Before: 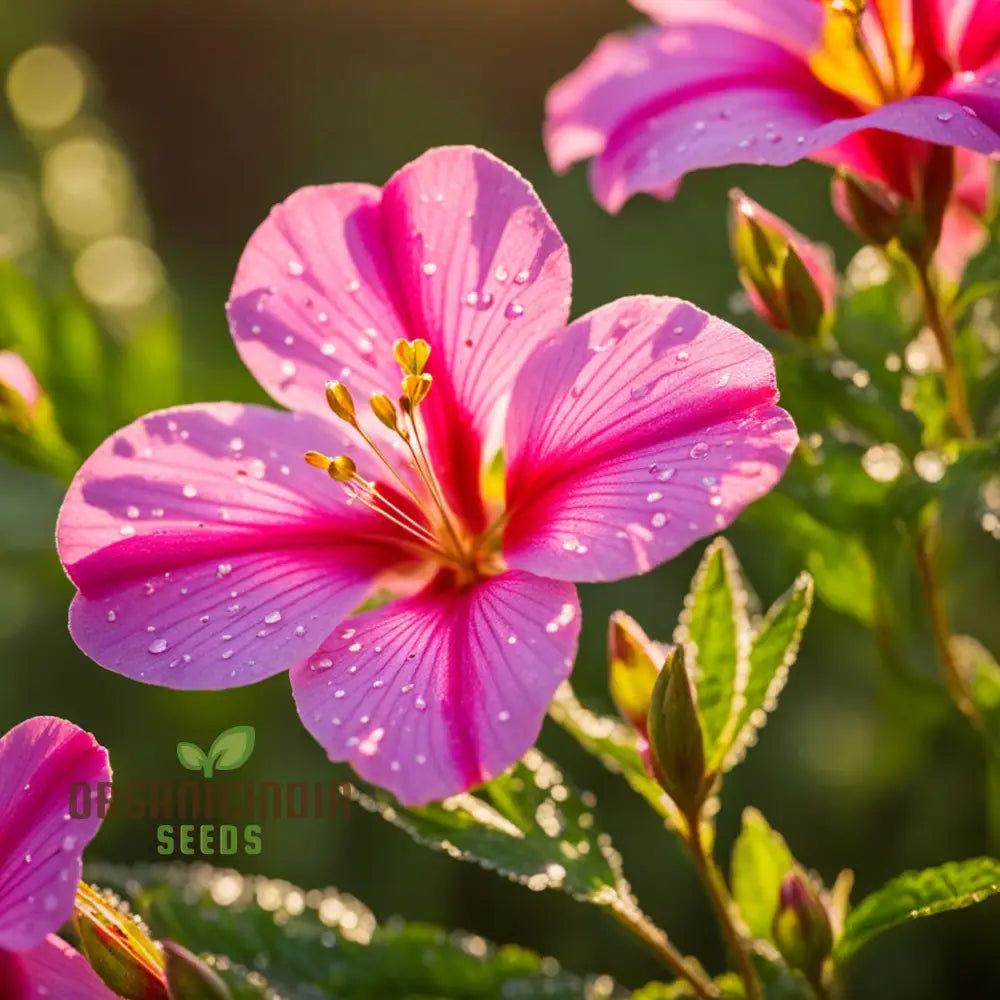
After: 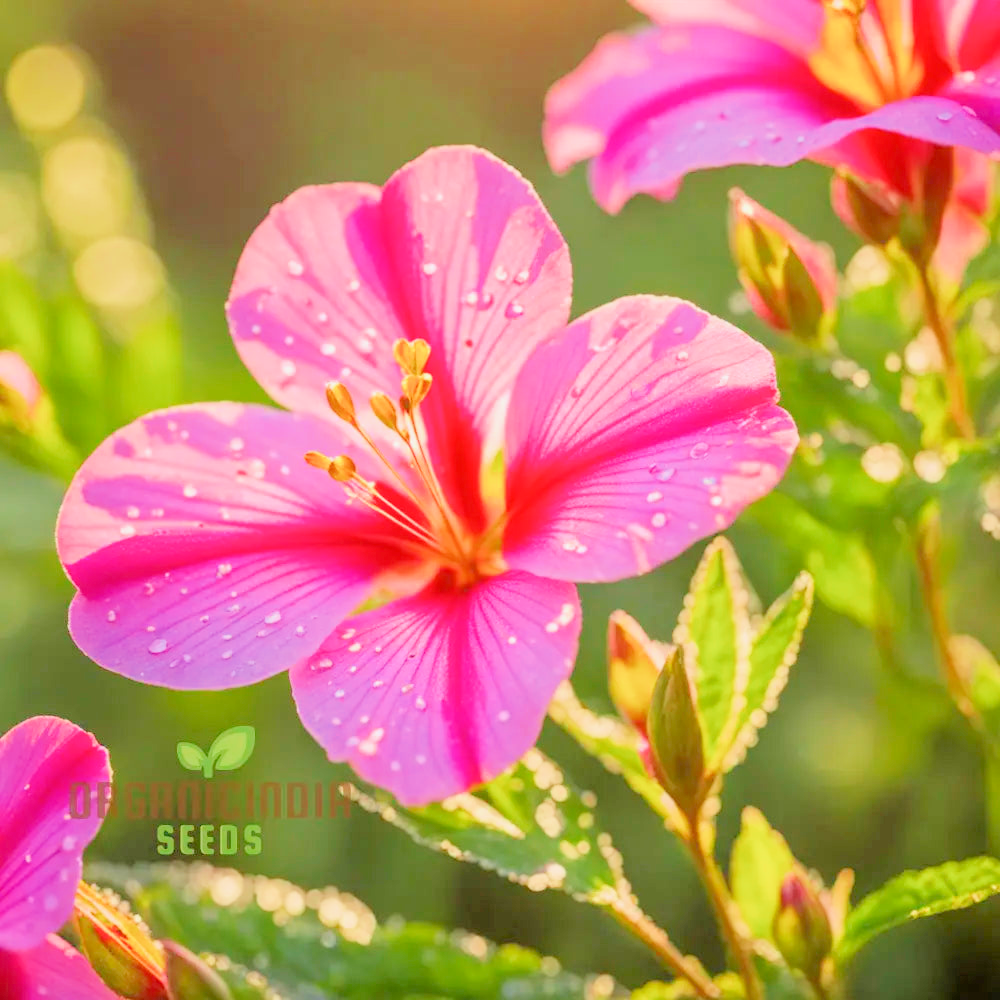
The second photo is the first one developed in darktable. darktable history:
filmic rgb: middle gray luminance 3.44%, black relative exposure -5.92 EV, white relative exposure 6.33 EV, threshold 6 EV, dynamic range scaling 22.4%, target black luminance 0%, hardness 2.33, latitude 45.85%, contrast 0.78, highlights saturation mix 100%, shadows ↔ highlights balance 0.033%, add noise in highlights 0, preserve chrominance max RGB, color science v3 (2019), use custom middle-gray values true, iterations of high-quality reconstruction 0, contrast in highlights soft, enable highlight reconstruction true
rgb curve: curves: ch2 [(0, 0) (0.567, 0.512) (1, 1)], mode RGB, independent channels
